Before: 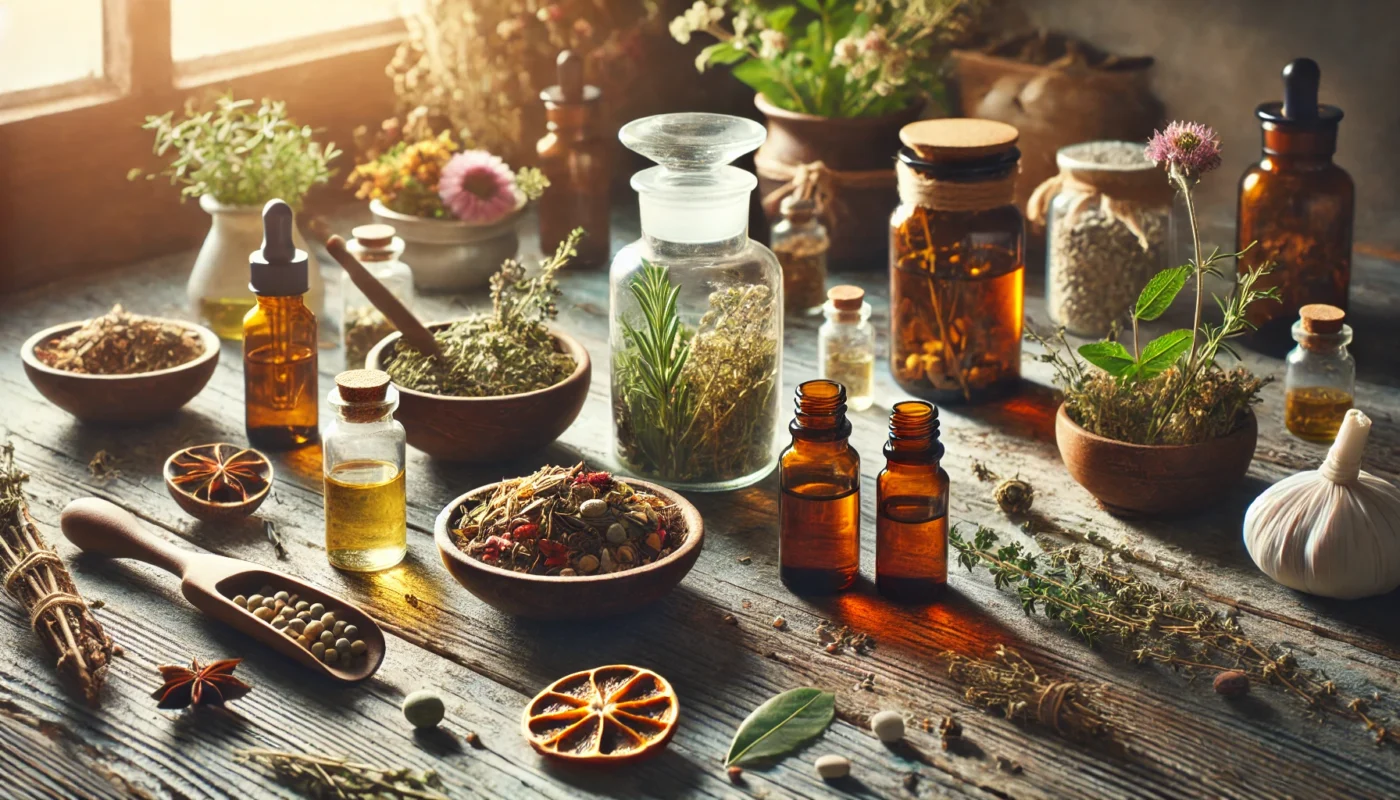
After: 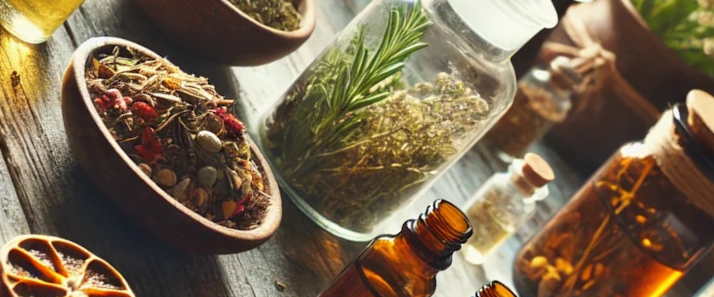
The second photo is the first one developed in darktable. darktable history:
exposure: exposure -0.046 EV, compensate exposure bias true, compensate highlight preservation false
crop and rotate: angle -44.78°, top 16.045%, right 0.928%, bottom 11.734%
